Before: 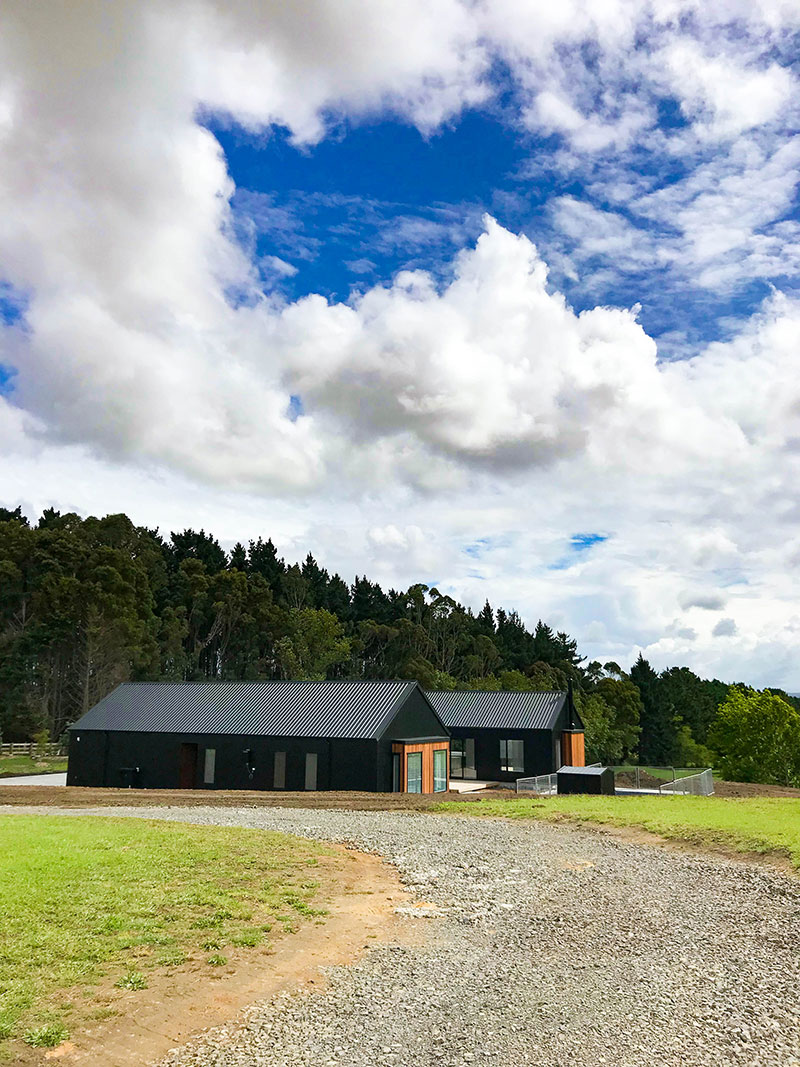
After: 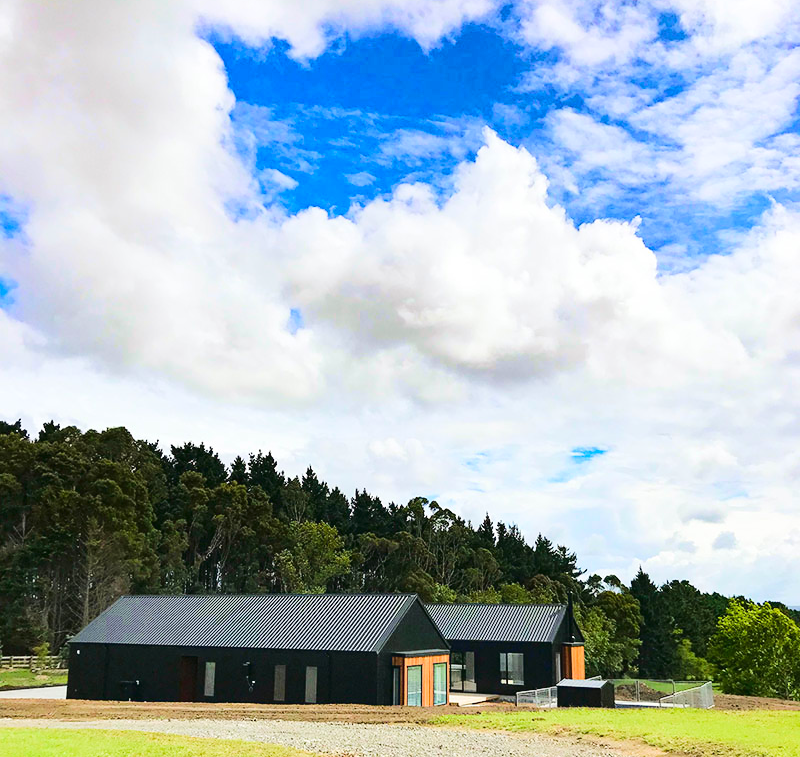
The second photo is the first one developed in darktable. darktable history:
tone curve: curves: ch0 [(0, 0.026) (0.146, 0.158) (0.272, 0.34) (0.453, 0.627) (0.687, 0.829) (1, 1)], color space Lab, linked channels, preserve colors none
crop and rotate: top 8.232%, bottom 20.789%
